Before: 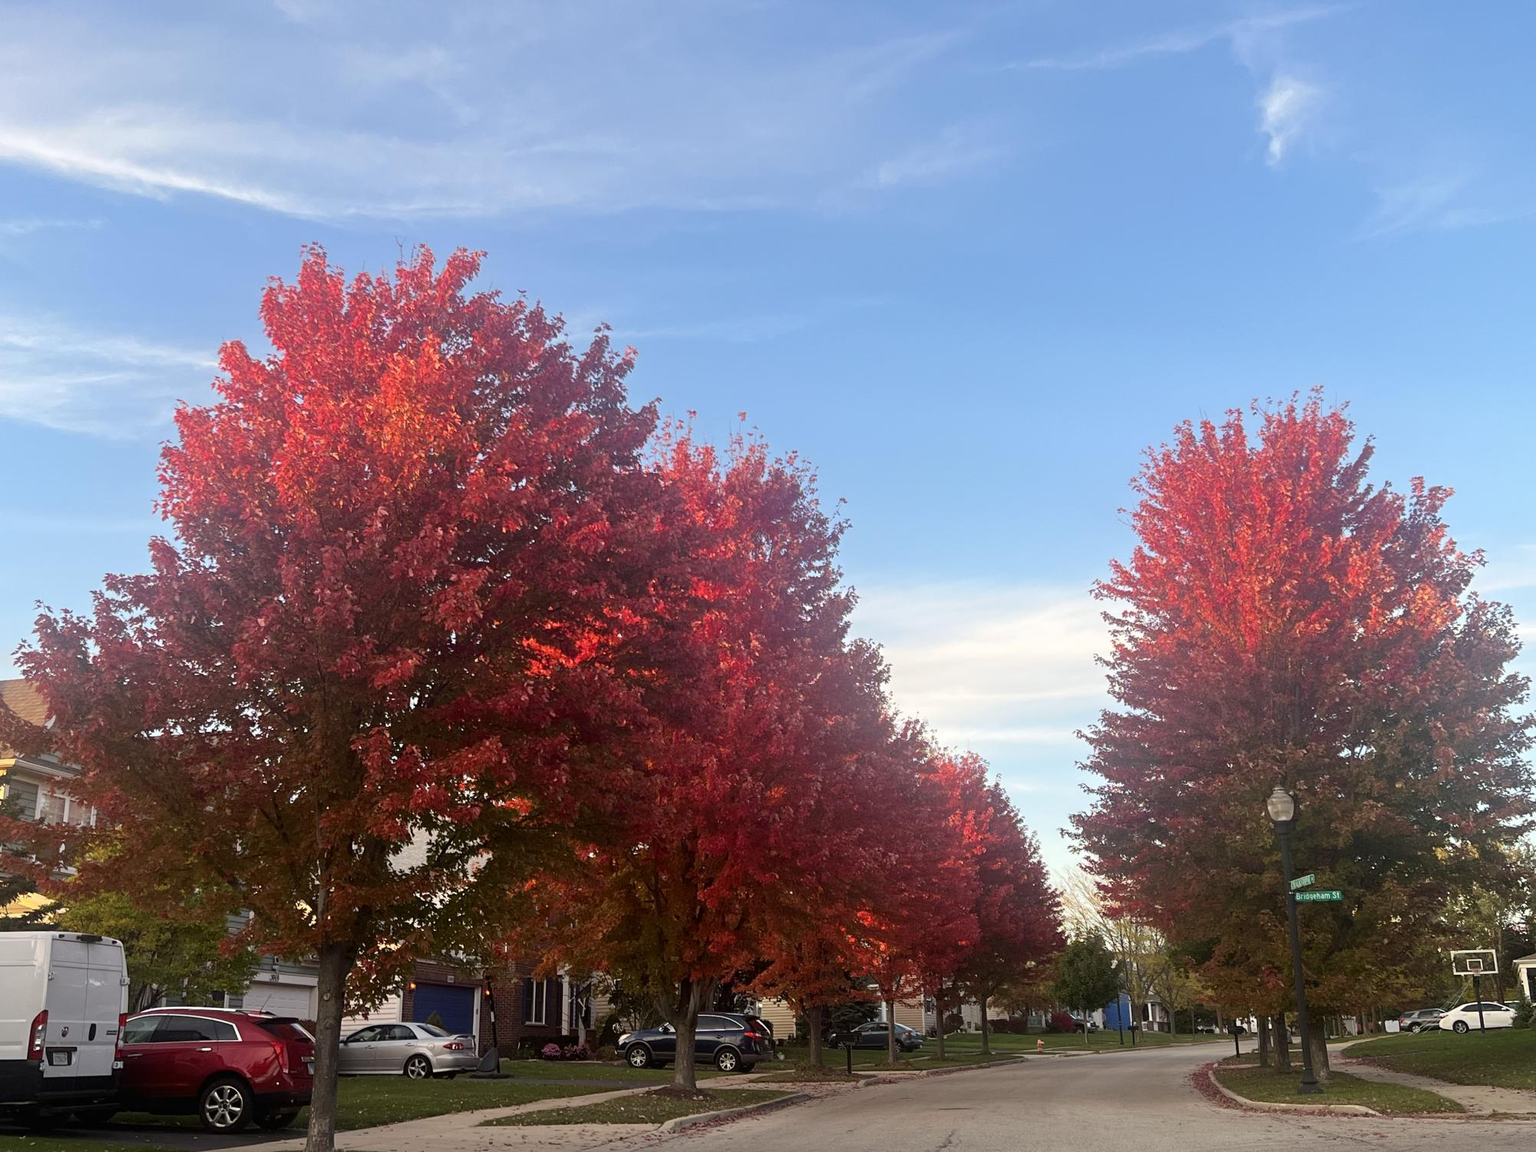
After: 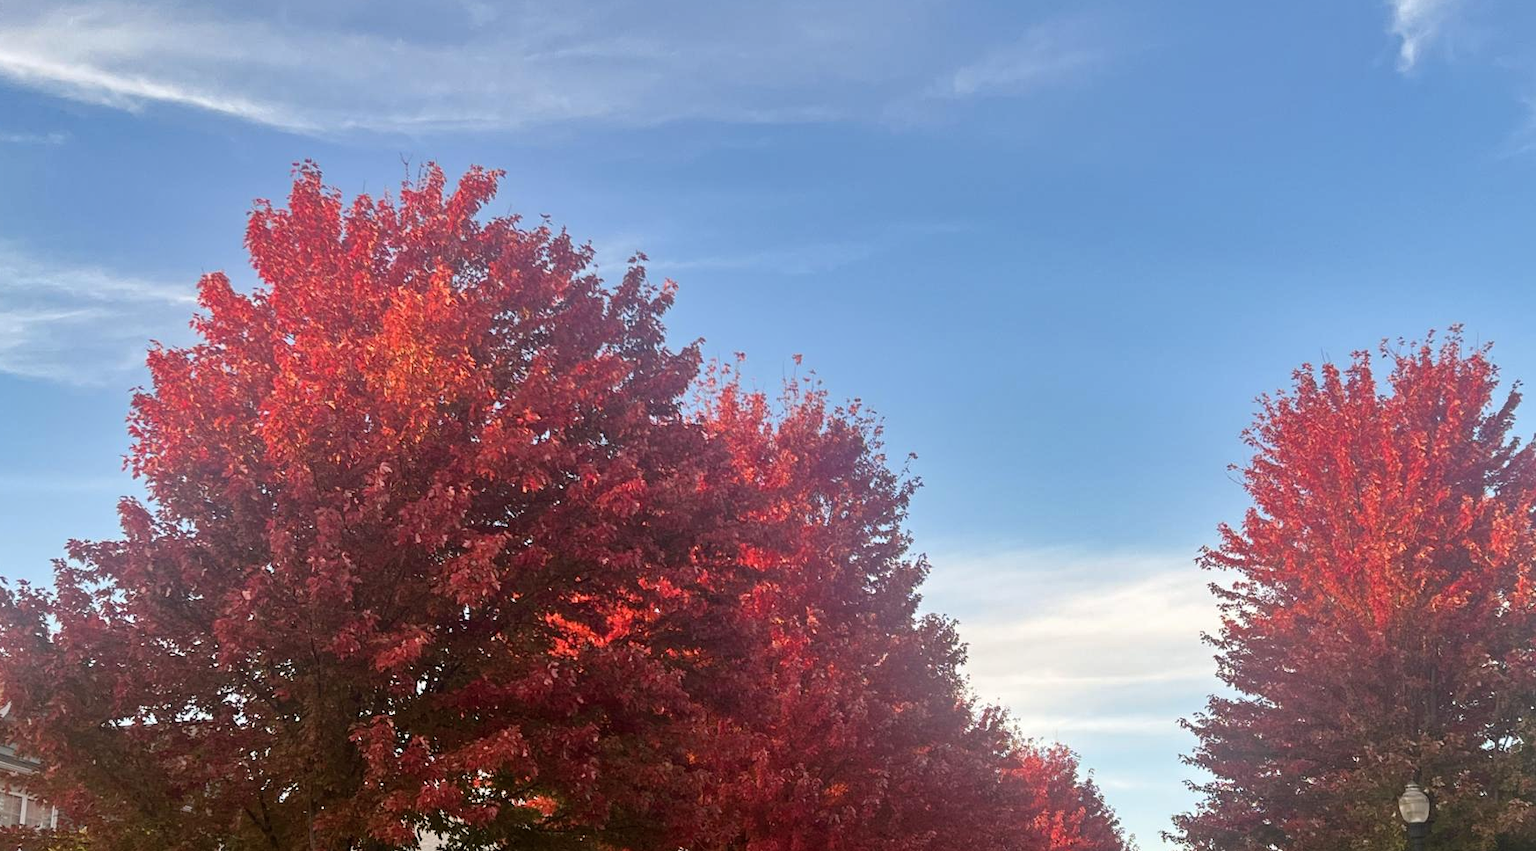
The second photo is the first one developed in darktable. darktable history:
crop: left 3.015%, top 8.969%, right 9.647%, bottom 26.457%
shadows and highlights: radius 108.52, shadows 23.73, highlights -59.32, low approximation 0.01, soften with gaussian
